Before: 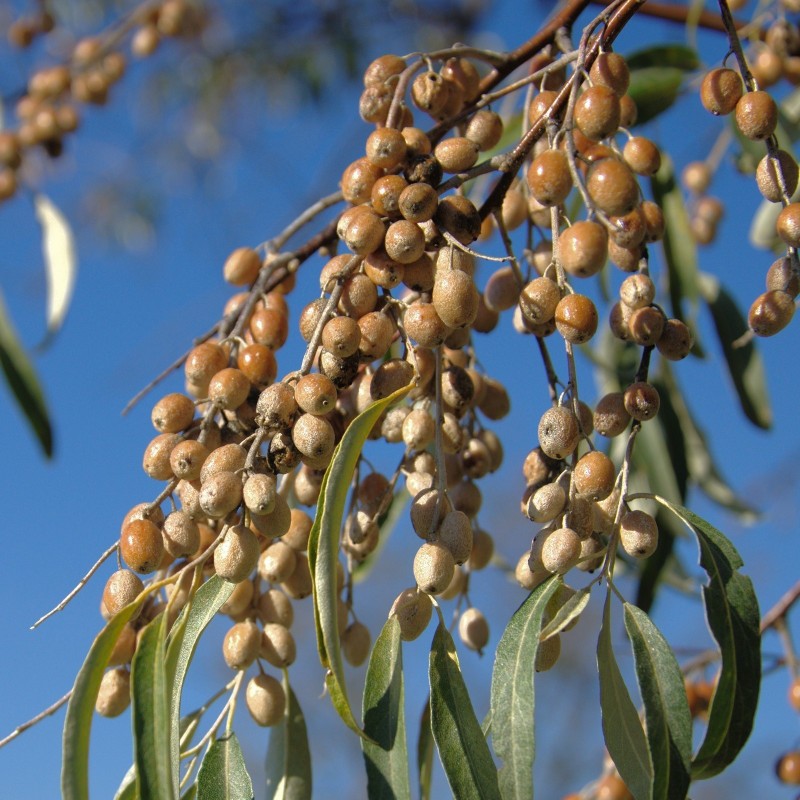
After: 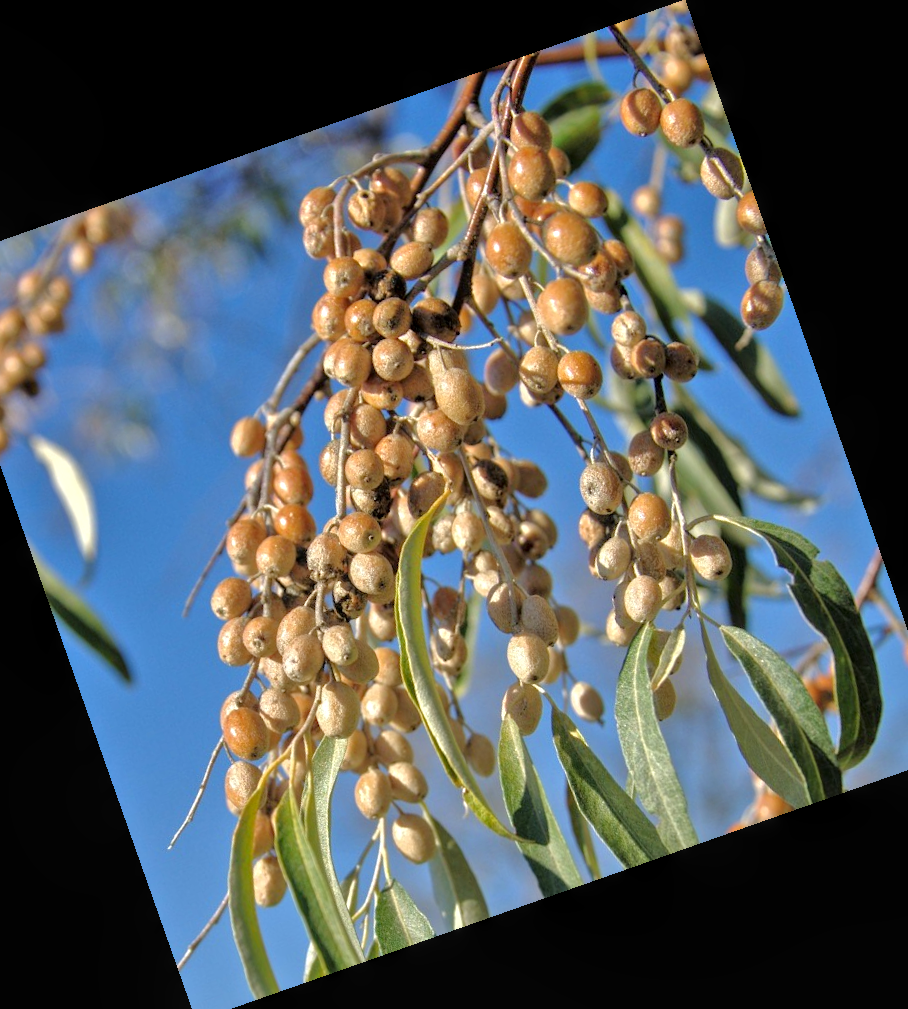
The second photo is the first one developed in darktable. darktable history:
local contrast: on, module defaults
tone equalizer: -7 EV 0.15 EV, -6 EV 0.6 EV, -5 EV 1.15 EV, -4 EV 1.33 EV, -3 EV 1.15 EV, -2 EV 0.6 EV, -1 EV 0.15 EV, mask exposure compensation -0.5 EV
crop and rotate: angle 19.43°, left 6.812%, right 4.125%, bottom 1.087%
